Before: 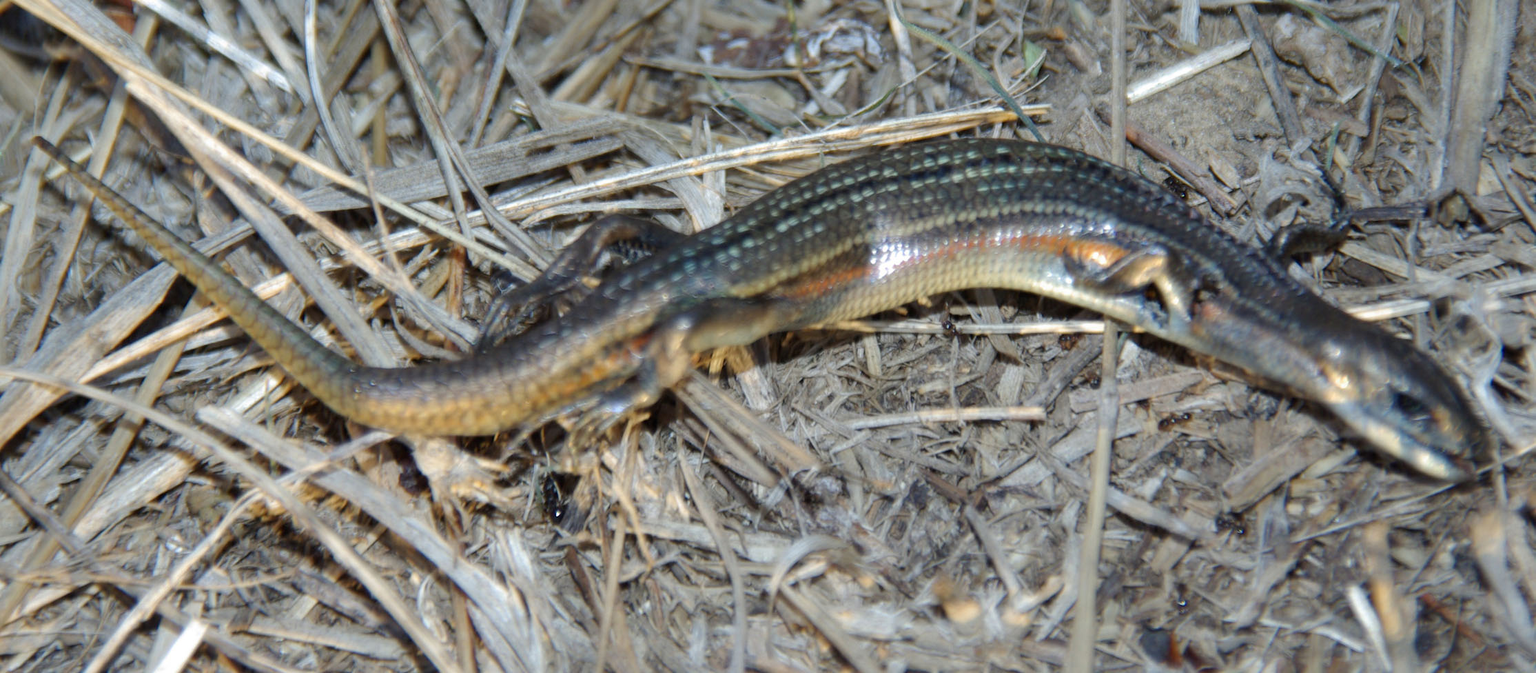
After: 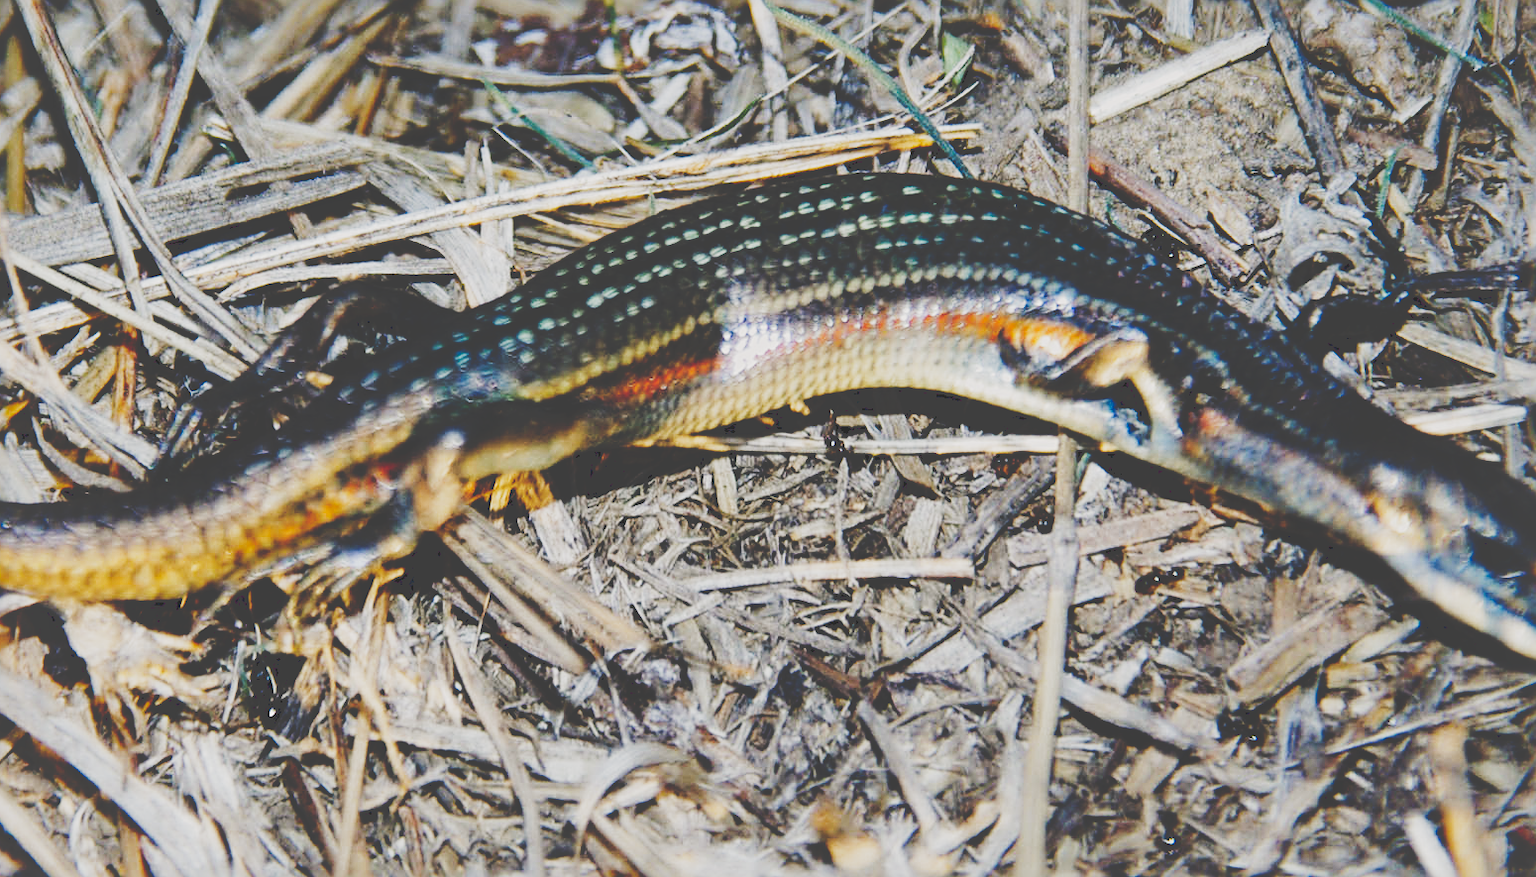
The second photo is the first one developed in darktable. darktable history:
crop and rotate: left 24.034%, top 2.838%, right 6.406%, bottom 6.299%
tone curve: curves: ch0 [(0, 0) (0.003, 0.231) (0.011, 0.231) (0.025, 0.231) (0.044, 0.231) (0.069, 0.231) (0.1, 0.234) (0.136, 0.239) (0.177, 0.243) (0.224, 0.247) (0.277, 0.265) (0.335, 0.311) (0.399, 0.389) (0.468, 0.507) (0.543, 0.634) (0.623, 0.74) (0.709, 0.83) (0.801, 0.889) (0.898, 0.93) (1, 1)], preserve colors none
sigmoid: contrast 1.7, skew -0.2, preserve hue 0%, red attenuation 0.1, red rotation 0.035, green attenuation 0.1, green rotation -0.017, blue attenuation 0.15, blue rotation -0.052, base primaries Rec2020
color balance rgb: shadows lift › hue 87.51°, highlights gain › chroma 1.62%, highlights gain › hue 55.1°, global offset › chroma 0.06%, global offset › hue 253.66°, linear chroma grading › global chroma 0.5%
sharpen: radius 2.676, amount 0.669
local contrast: mode bilateral grid, contrast 10, coarseness 25, detail 115%, midtone range 0.2
shadows and highlights: on, module defaults
